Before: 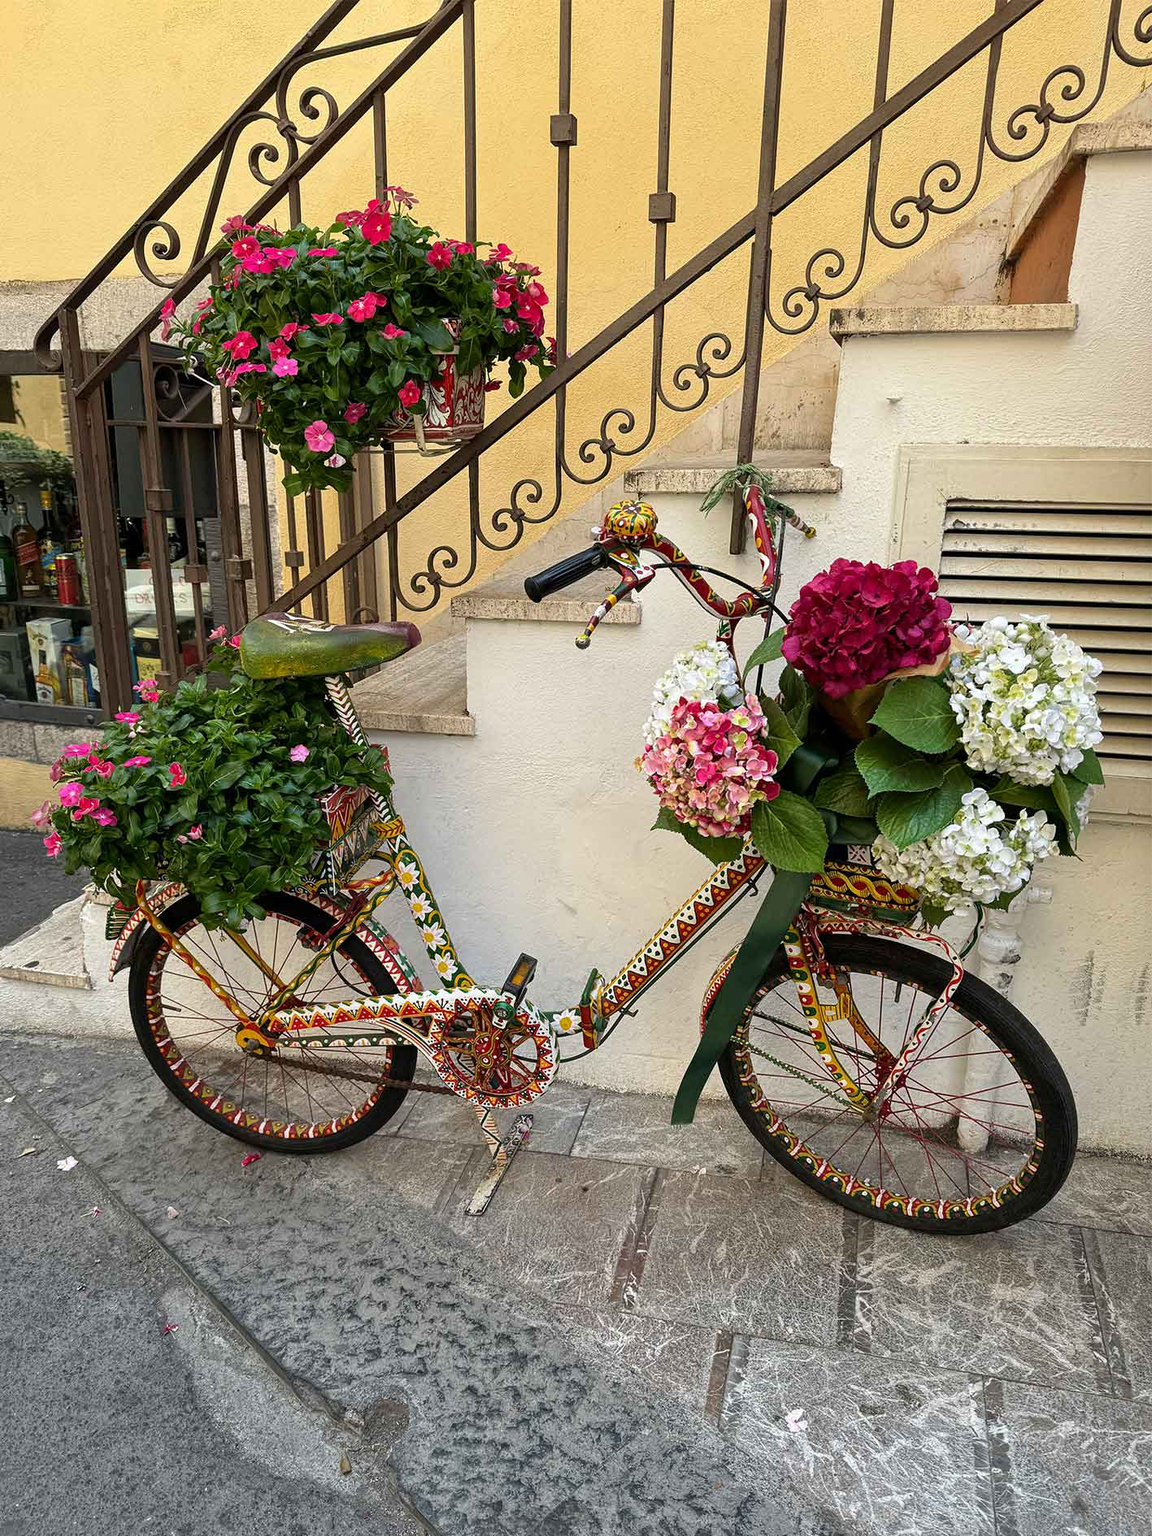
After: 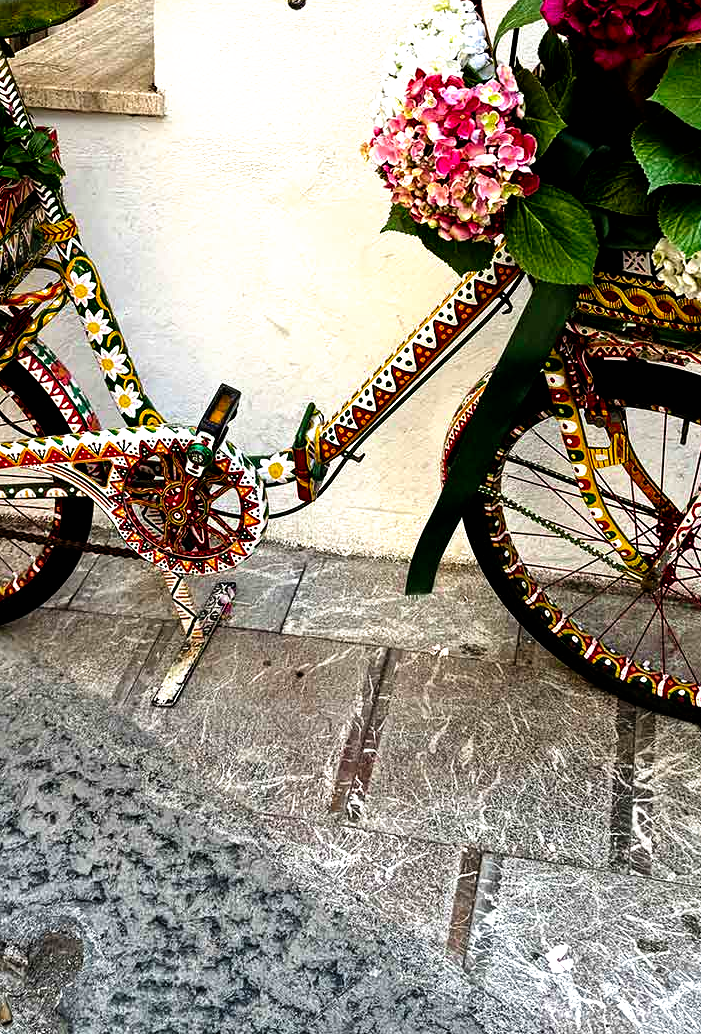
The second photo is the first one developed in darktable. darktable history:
filmic rgb: black relative exposure -8.2 EV, white relative exposure 2.2 EV, threshold 3 EV, hardness 7.11, latitude 85.74%, contrast 1.696, highlights saturation mix -4%, shadows ↔ highlights balance -2.69%, preserve chrominance no, color science v5 (2021), contrast in shadows safe, contrast in highlights safe, enable highlight reconstruction true
crop: left 29.672%, top 41.786%, right 20.851%, bottom 3.487%
